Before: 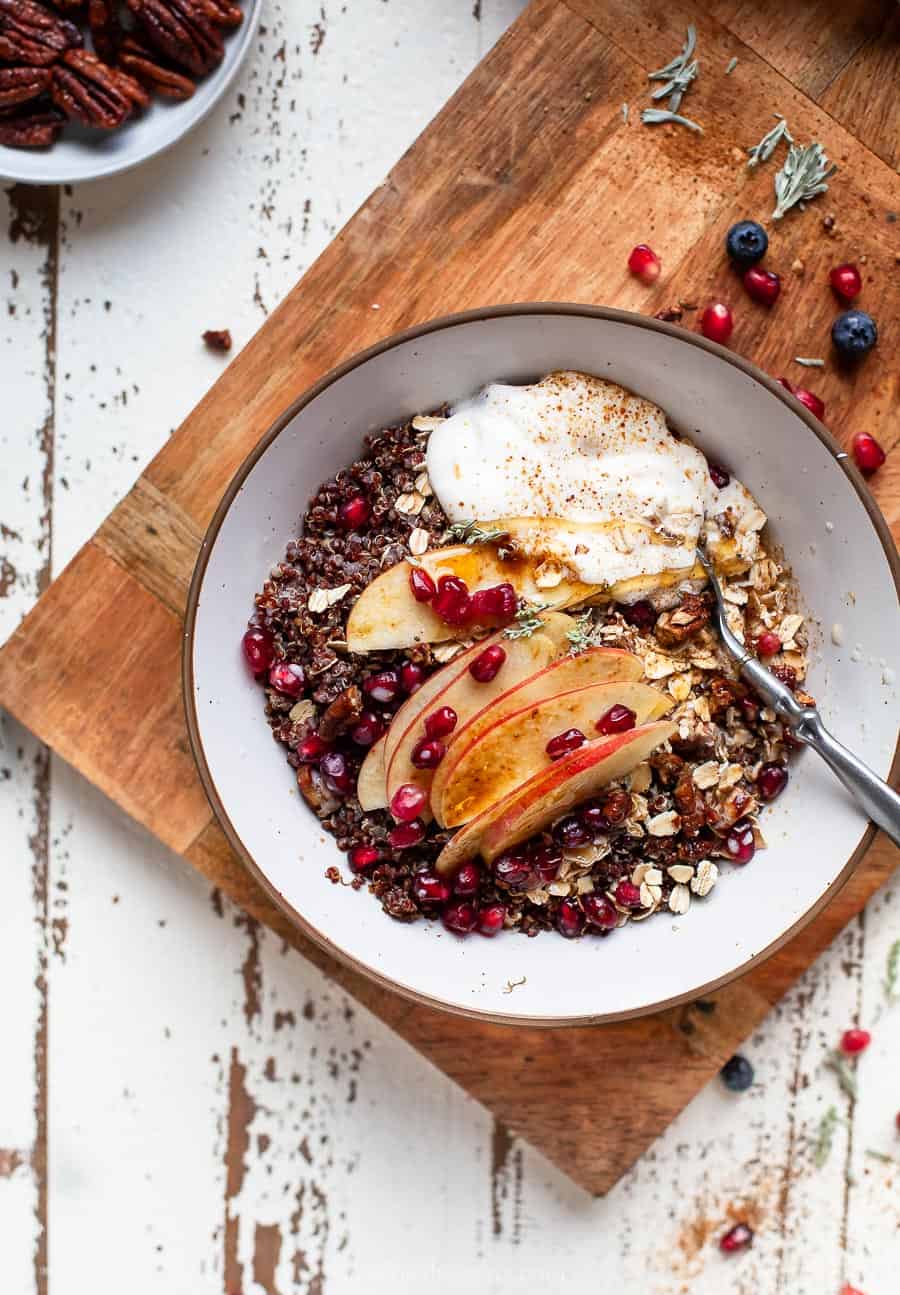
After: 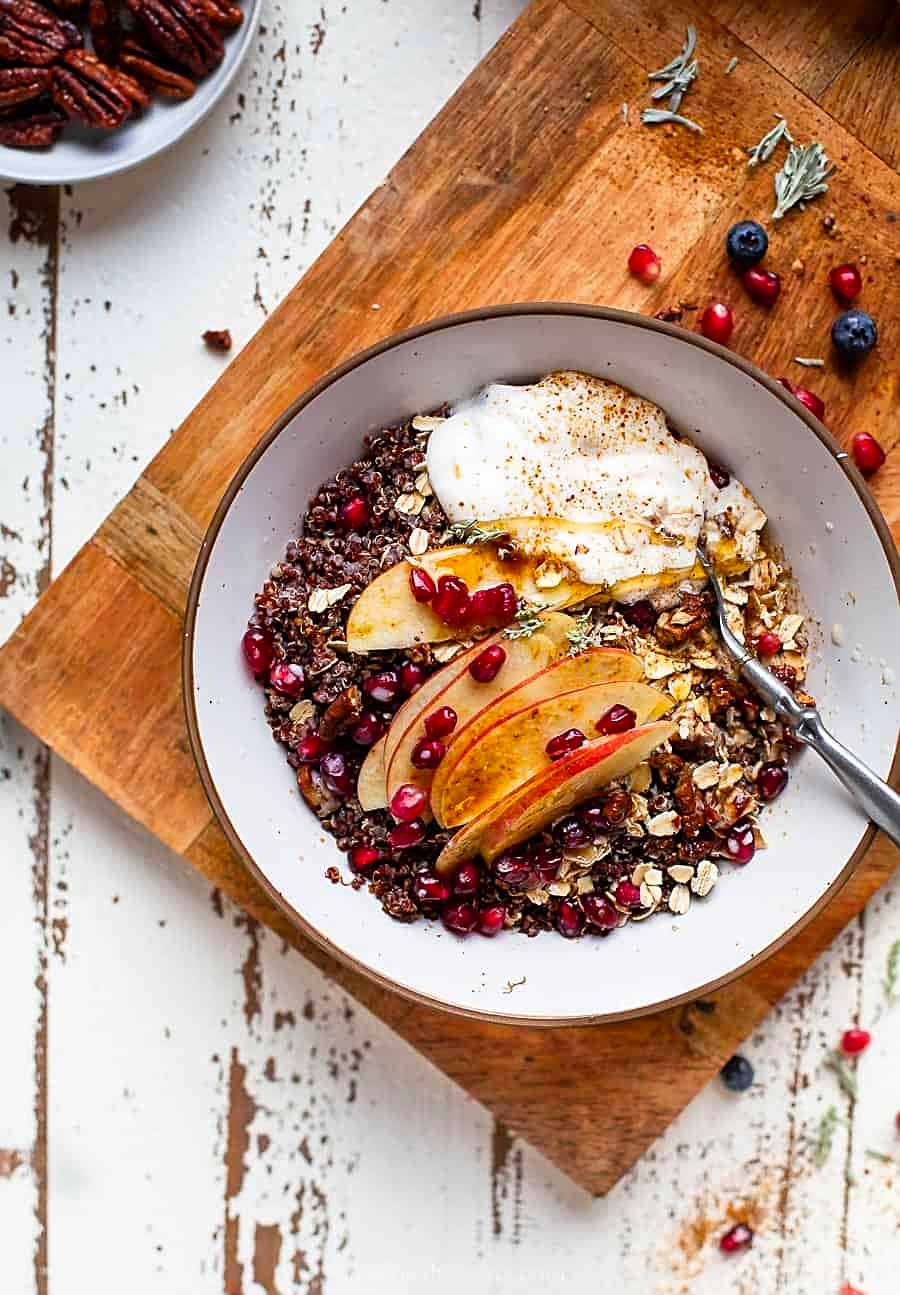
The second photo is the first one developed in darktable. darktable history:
sharpen: on, module defaults
color balance rgb: shadows lift › hue 84.68°, perceptual saturation grading › global saturation 19.696%, global vibrance 14.191%
